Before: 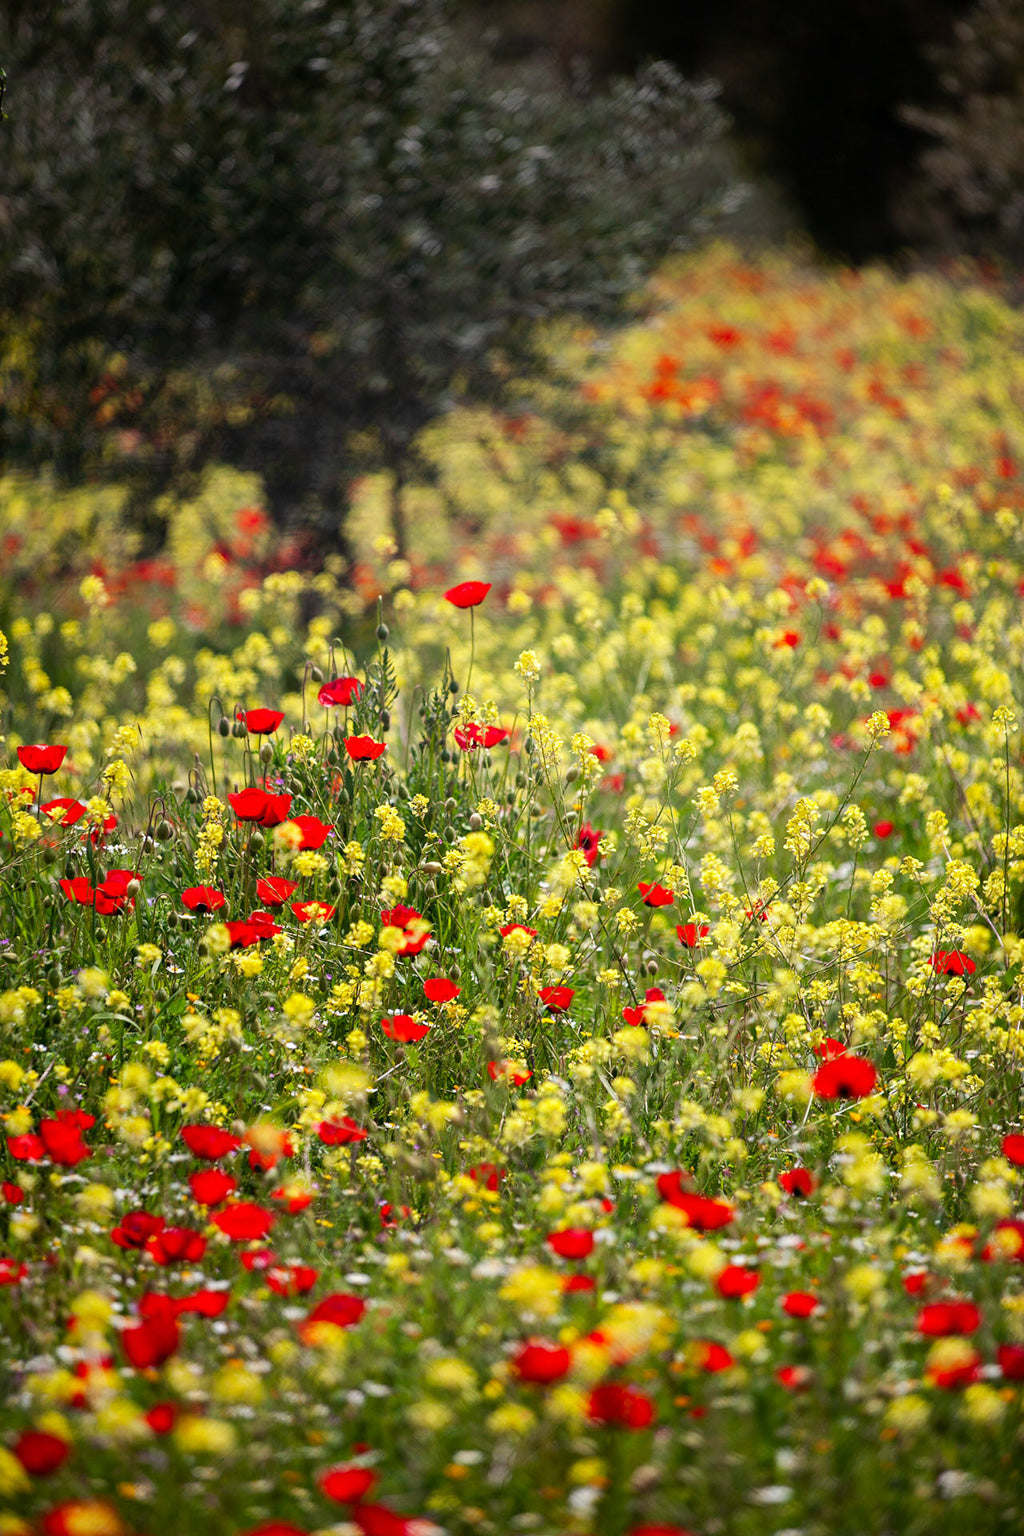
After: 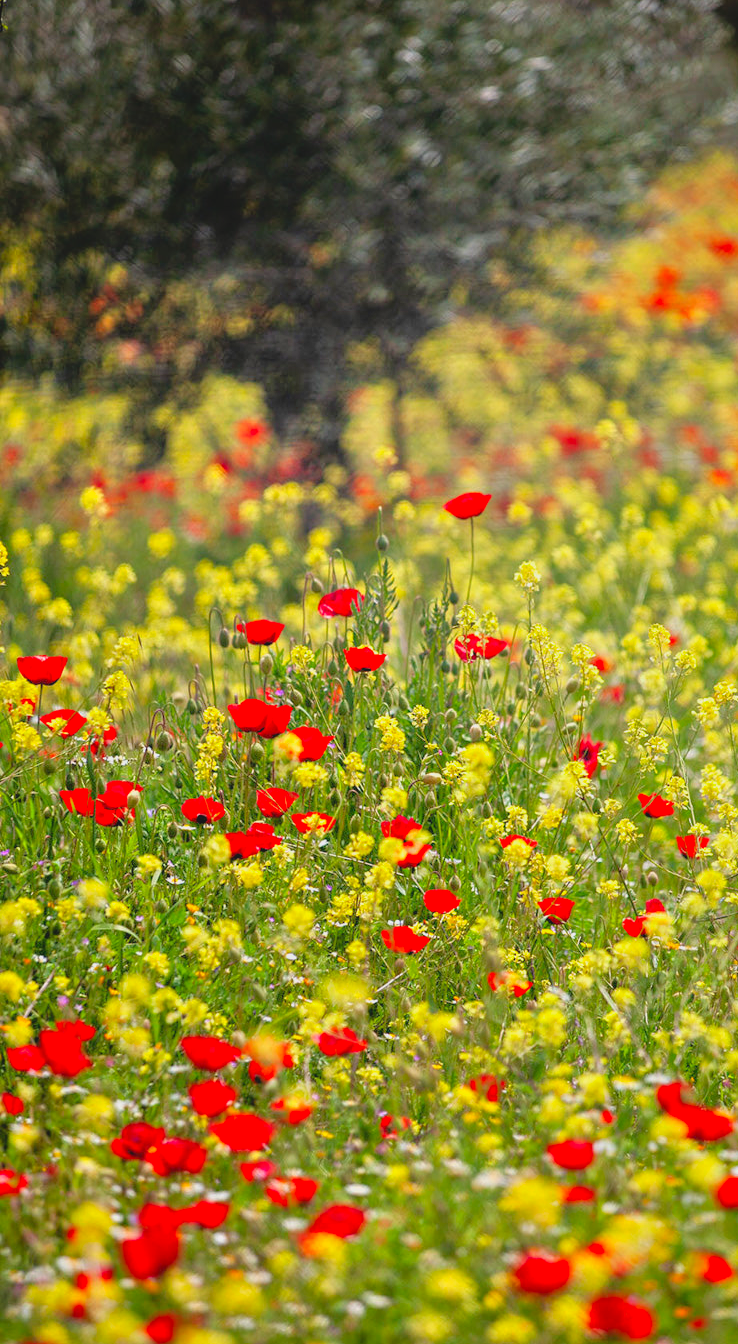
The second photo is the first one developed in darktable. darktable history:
lowpass: radius 0.1, contrast 0.85, saturation 1.1, unbound 0
tone equalizer: -7 EV 0.15 EV, -6 EV 0.6 EV, -5 EV 1.15 EV, -4 EV 1.33 EV, -3 EV 1.15 EV, -2 EV 0.6 EV, -1 EV 0.15 EV, mask exposure compensation -0.5 EV
crop: top 5.803%, right 27.864%, bottom 5.804%
